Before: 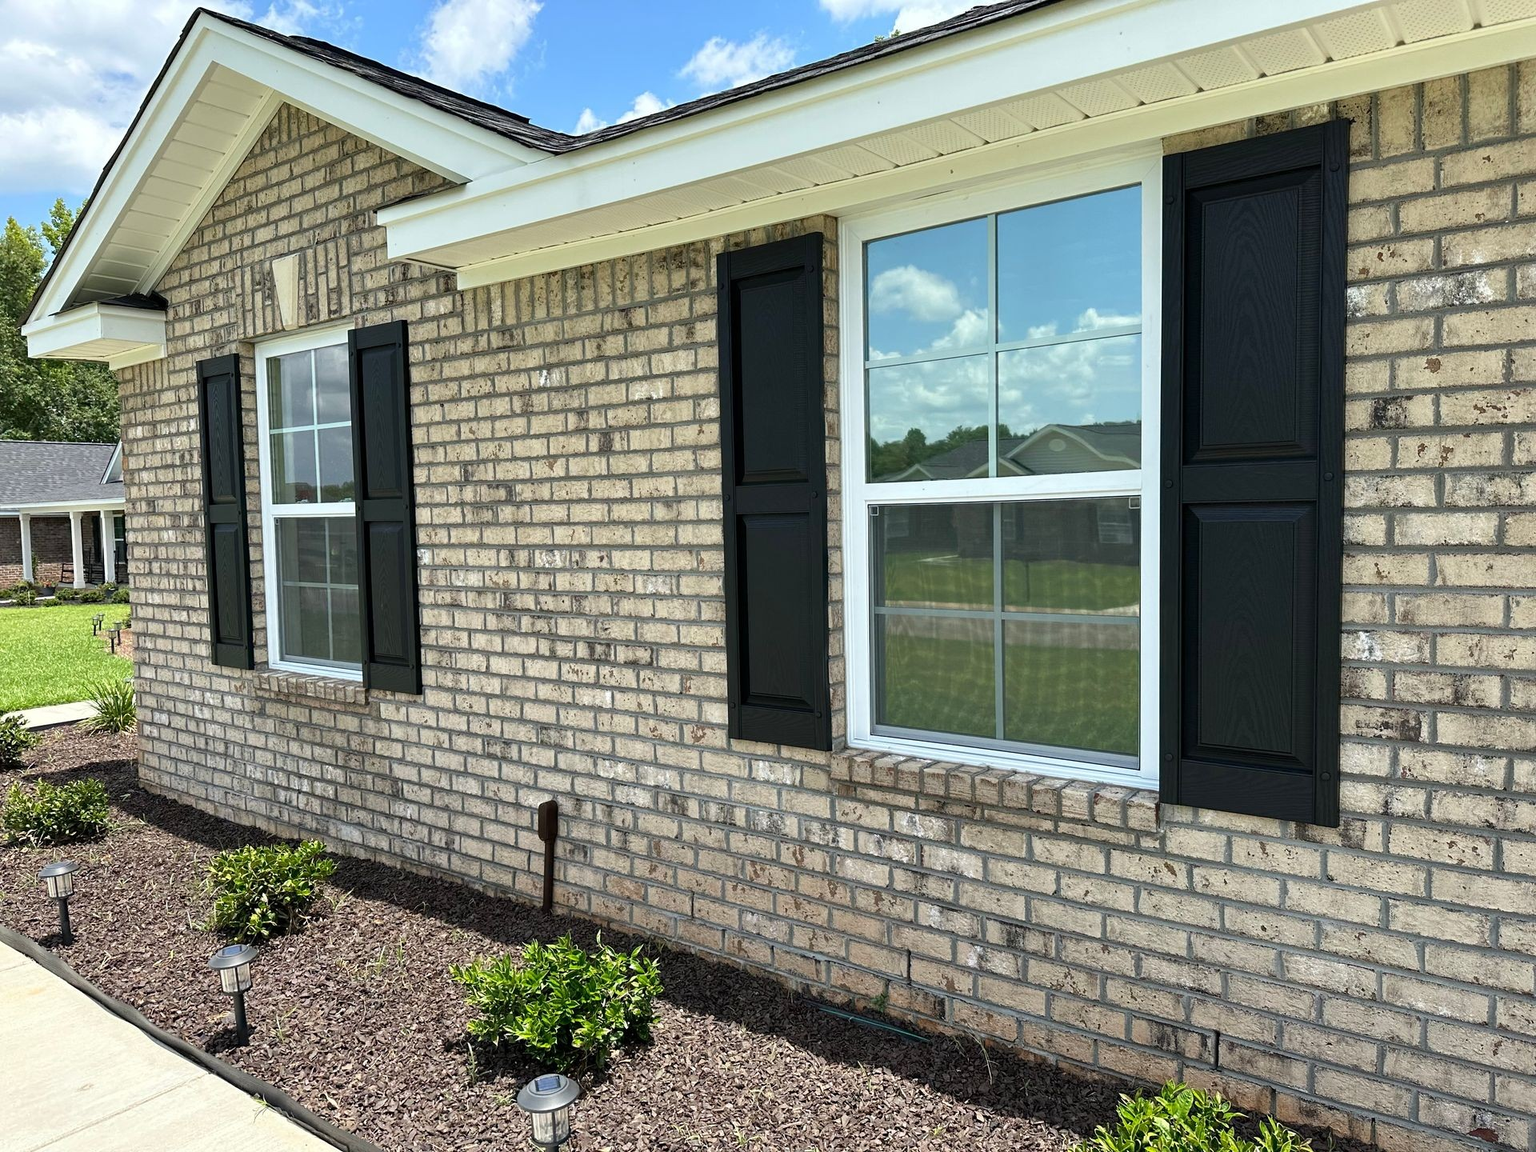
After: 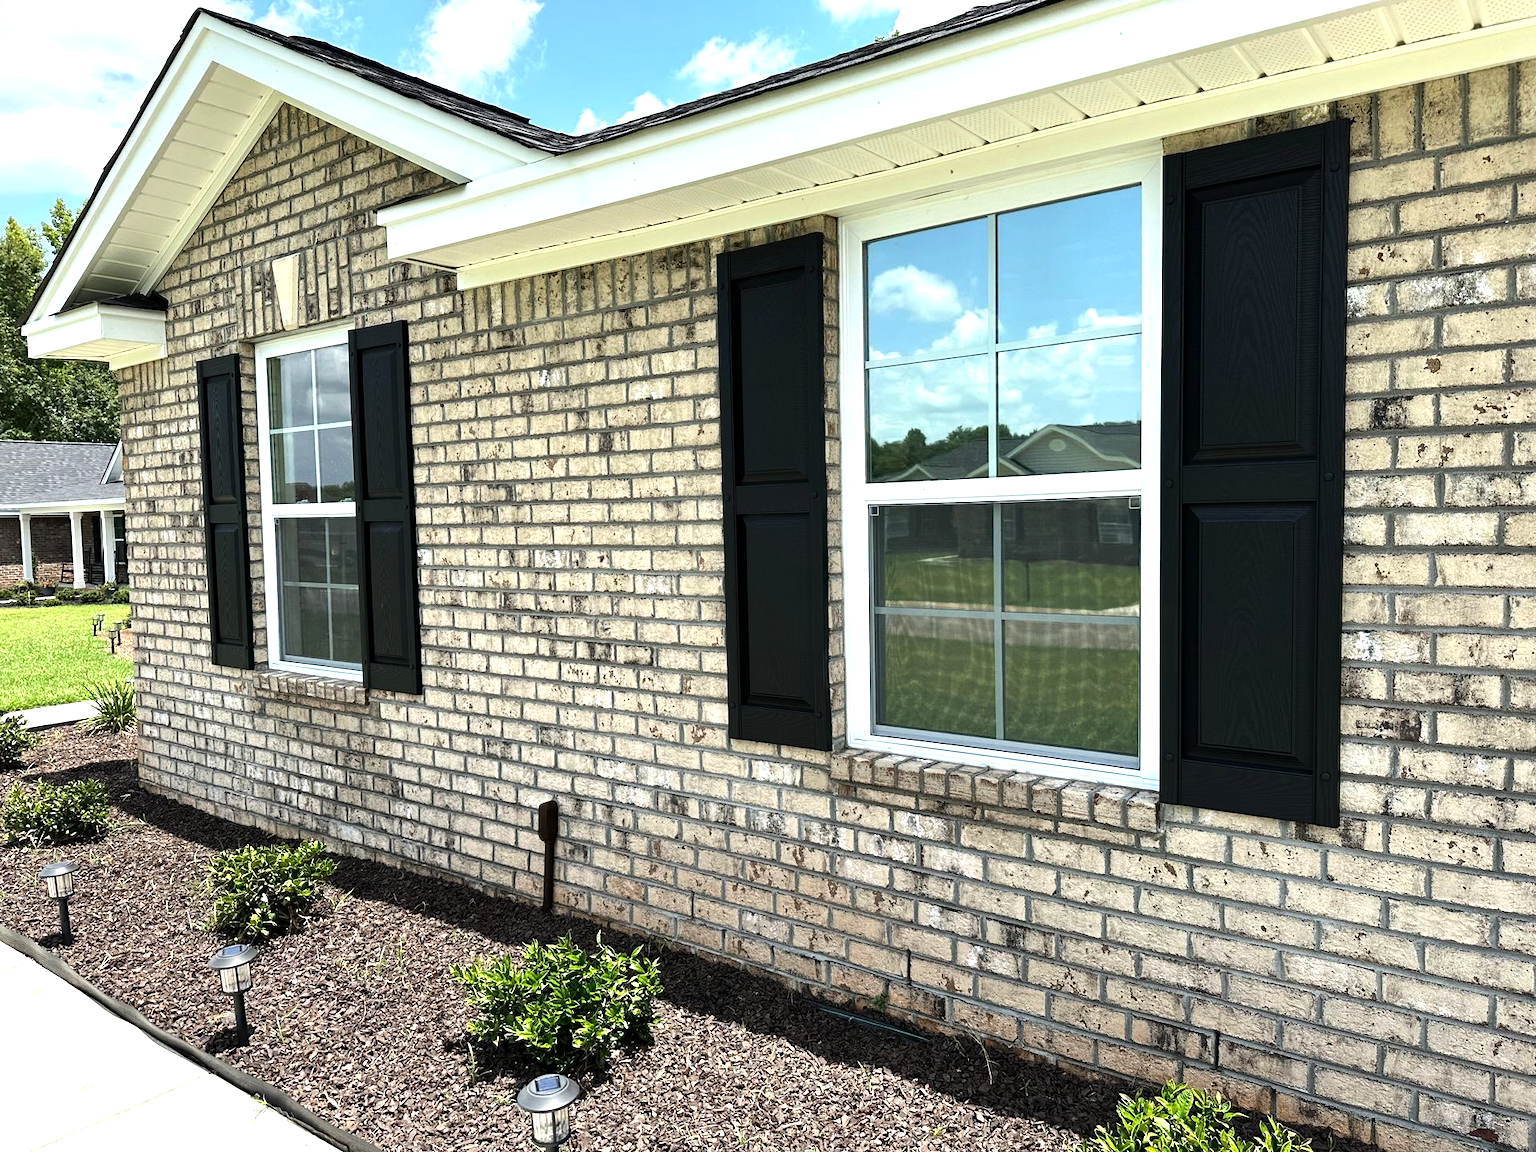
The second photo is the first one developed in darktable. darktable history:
tone equalizer: -8 EV -0.73 EV, -7 EV -0.667 EV, -6 EV -0.607 EV, -5 EV -0.417 EV, -3 EV 0.376 EV, -2 EV 0.6 EV, -1 EV 0.676 EV, +0 EV 0.747 EV, edges refinement/feathering 500, mask exposure compensation -1.57 EV, preserve details no
